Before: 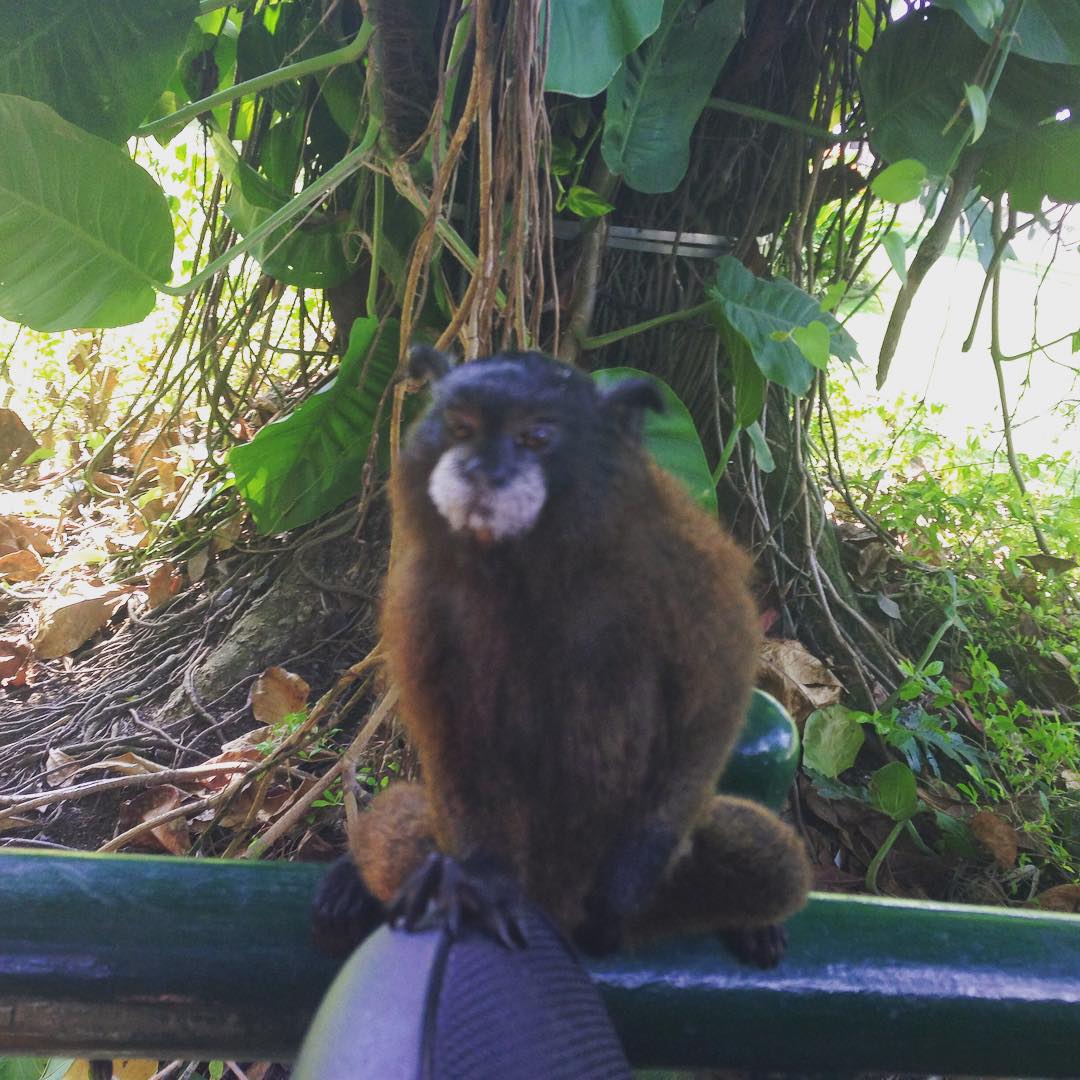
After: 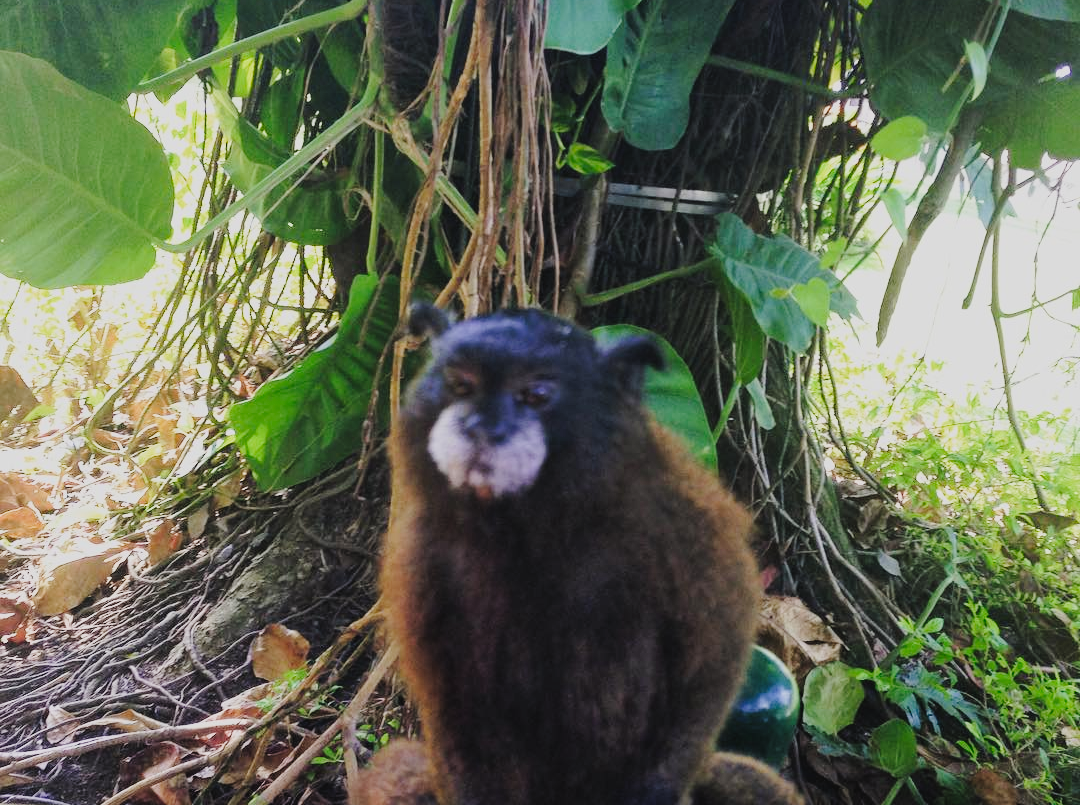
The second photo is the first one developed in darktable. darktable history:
filmic rgb: black relative exposure -7.65 EV, white relative exposure 4.56 EV, hardness 3.61, color science v4 (2020)
tone curve: curves: ch0 [(0, 0.023) (0.104, 0.058) (0.21, 0.162) (0.469, 0.524) (0.579, 0.65) (0.725, 0.8) (0.858, 0.903) (1, 0.974)]; ch1 [(0, 0) (0.414, 0.395) (0.447, 0.447) (0.502, 0.501) (0.521, 0.512) (0.57, 0.563) (0.618, 0.61) (0.654, 0.642) (1, 1)]; ch2 [(0, 0) (0.356, 0.408) (0.437, 0.453) (0.492, 0.485) (0.524, 0.508) (0.566, 0.567) (0.595, 0.604) (1, 1)], preserve colors none
crop: top 4.017%, bottom 21.411%
